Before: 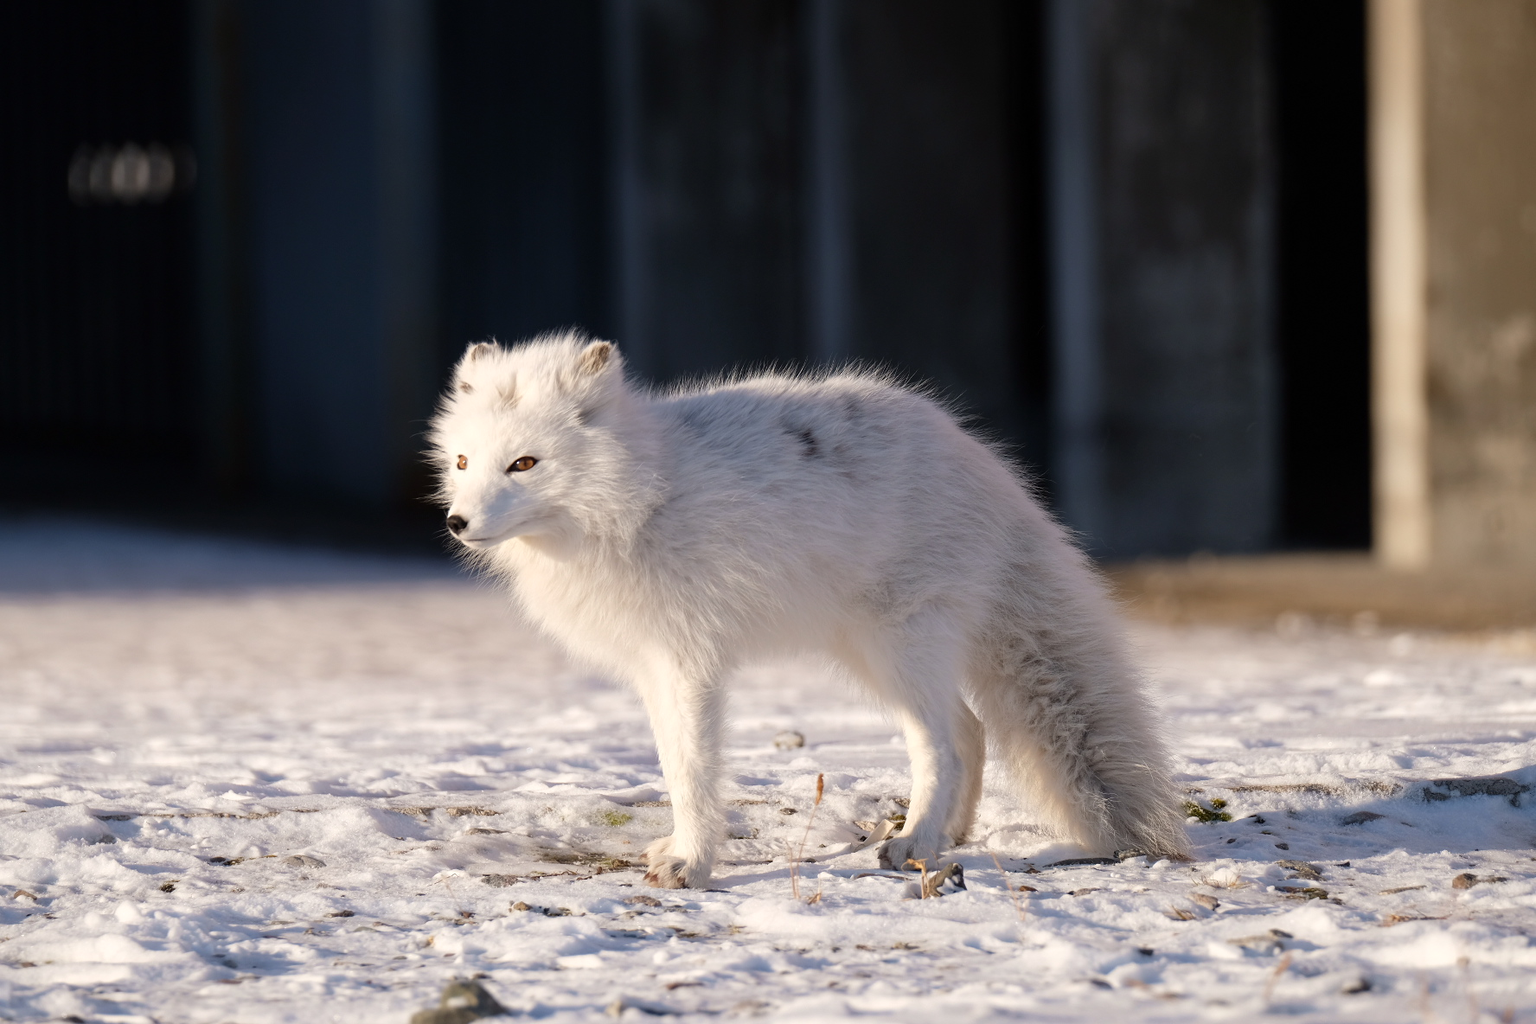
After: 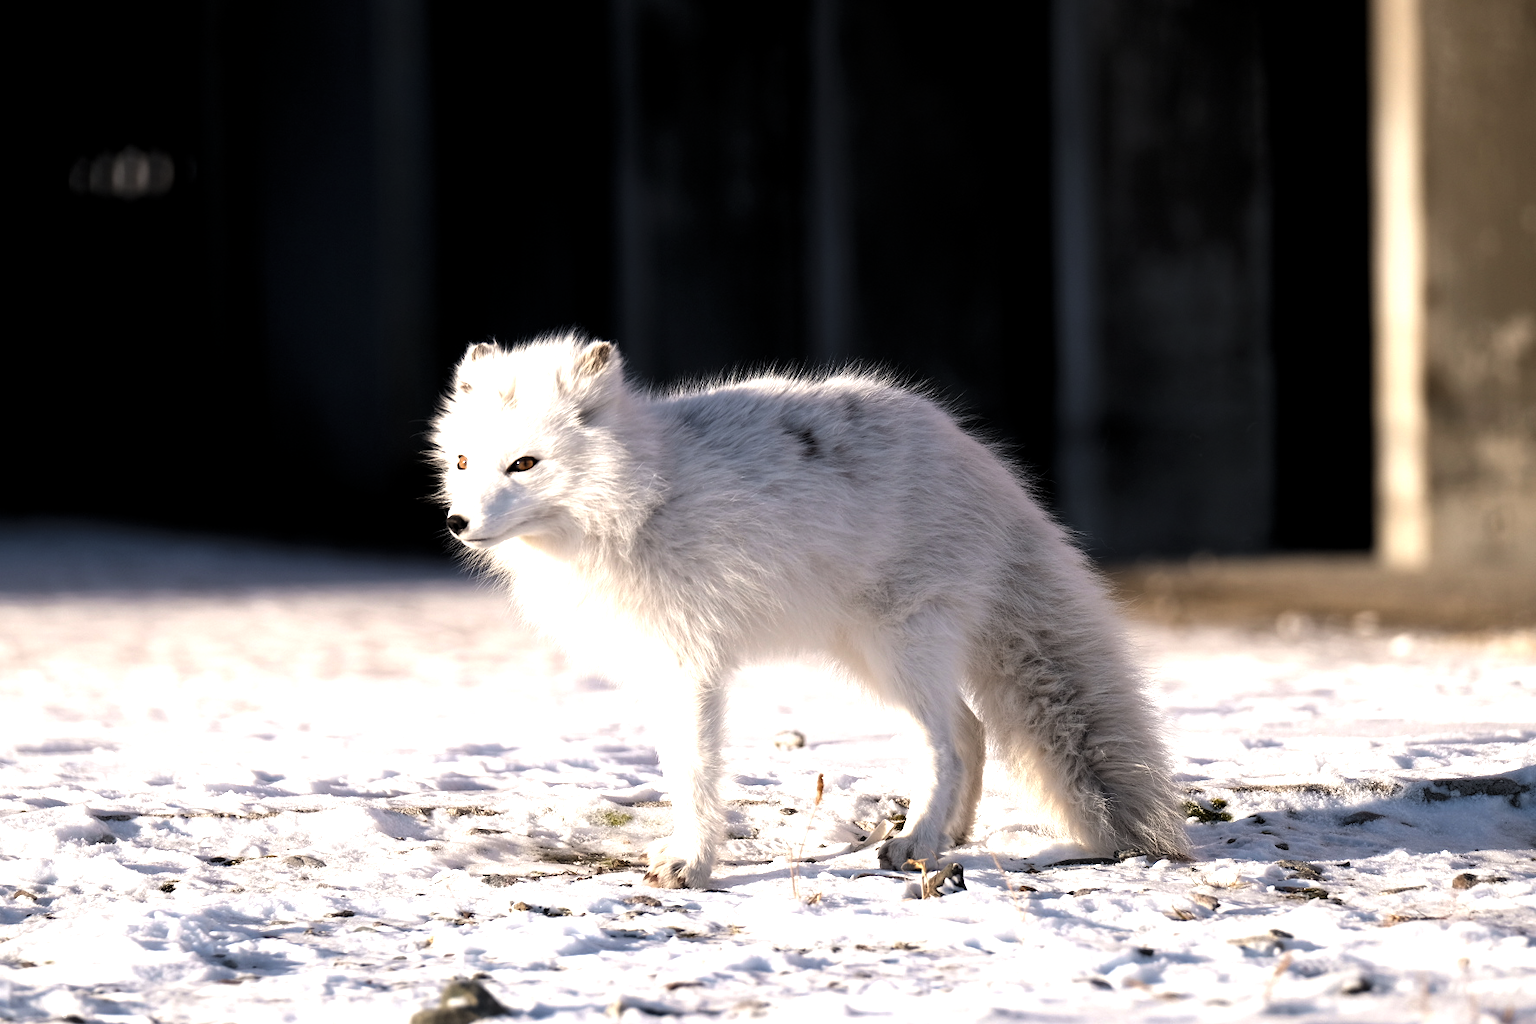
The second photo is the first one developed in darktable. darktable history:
levels: black 0.081%, levels [0.044, 0.475, 0.791]
